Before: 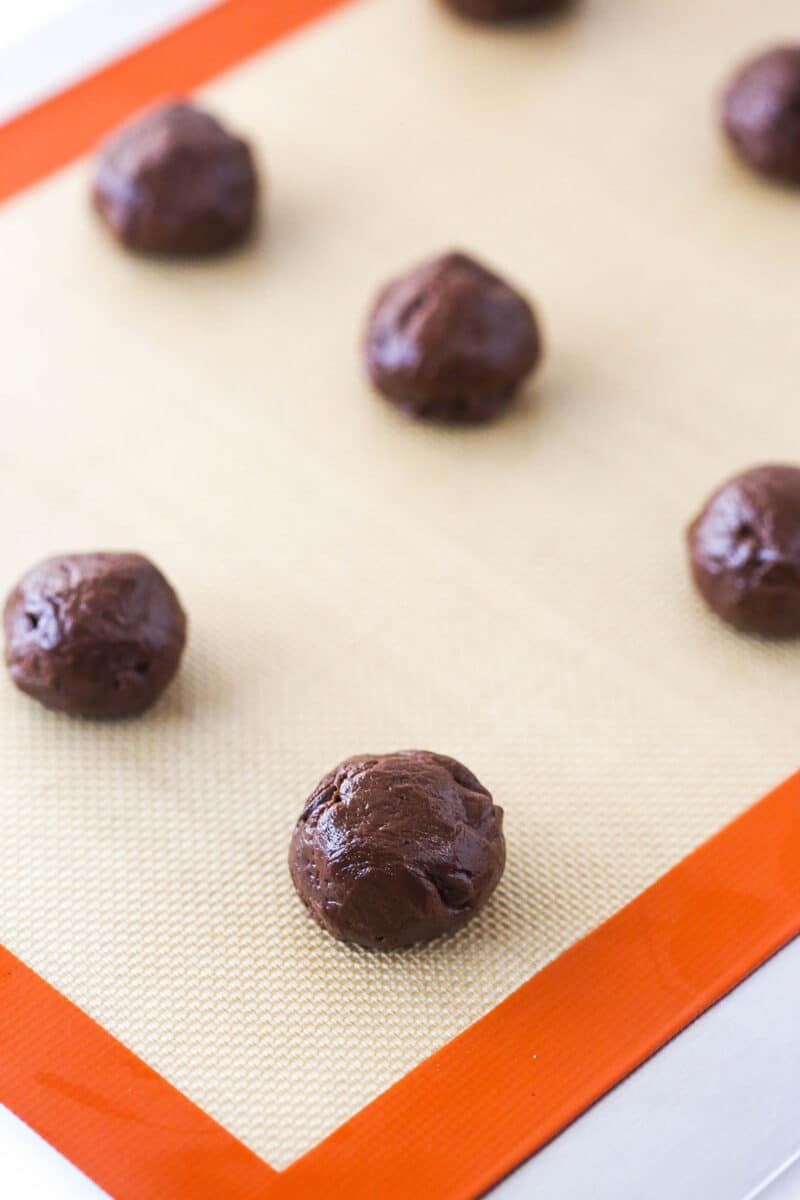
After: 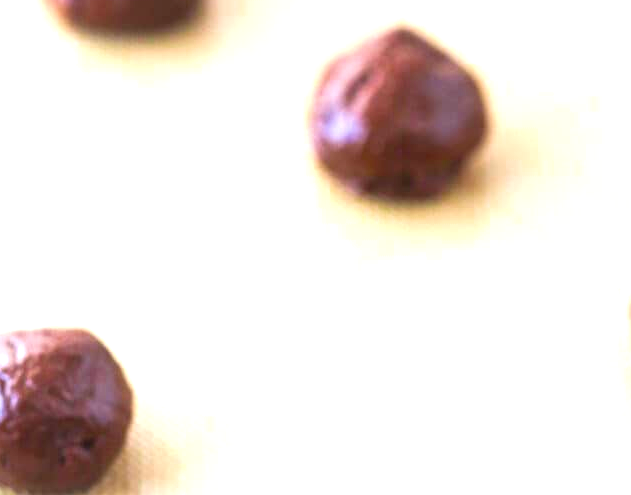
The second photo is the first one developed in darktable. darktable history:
exposure: exposure 1.09 EV, compensate highlight preservation false
crop: left 6.845%, top 18.728%, right 14.261%, bottom 39.988%
color zones: curves: ch0 [(0, 0.425) (0.143, 0.422) (0.286, 0.42) (0.429, 0.419) (0.571, 0.419) (0.714, 0.42) (0.857, 0.422) (1, 0.425)]; ch1 [(0, 0.666) (0.143, 0.669) (0.286, 0.671) (0.429, 0.67) (0.571, 0.67) (0.714, 0.67) (0.857, 0.67) (1, 0.666)]
